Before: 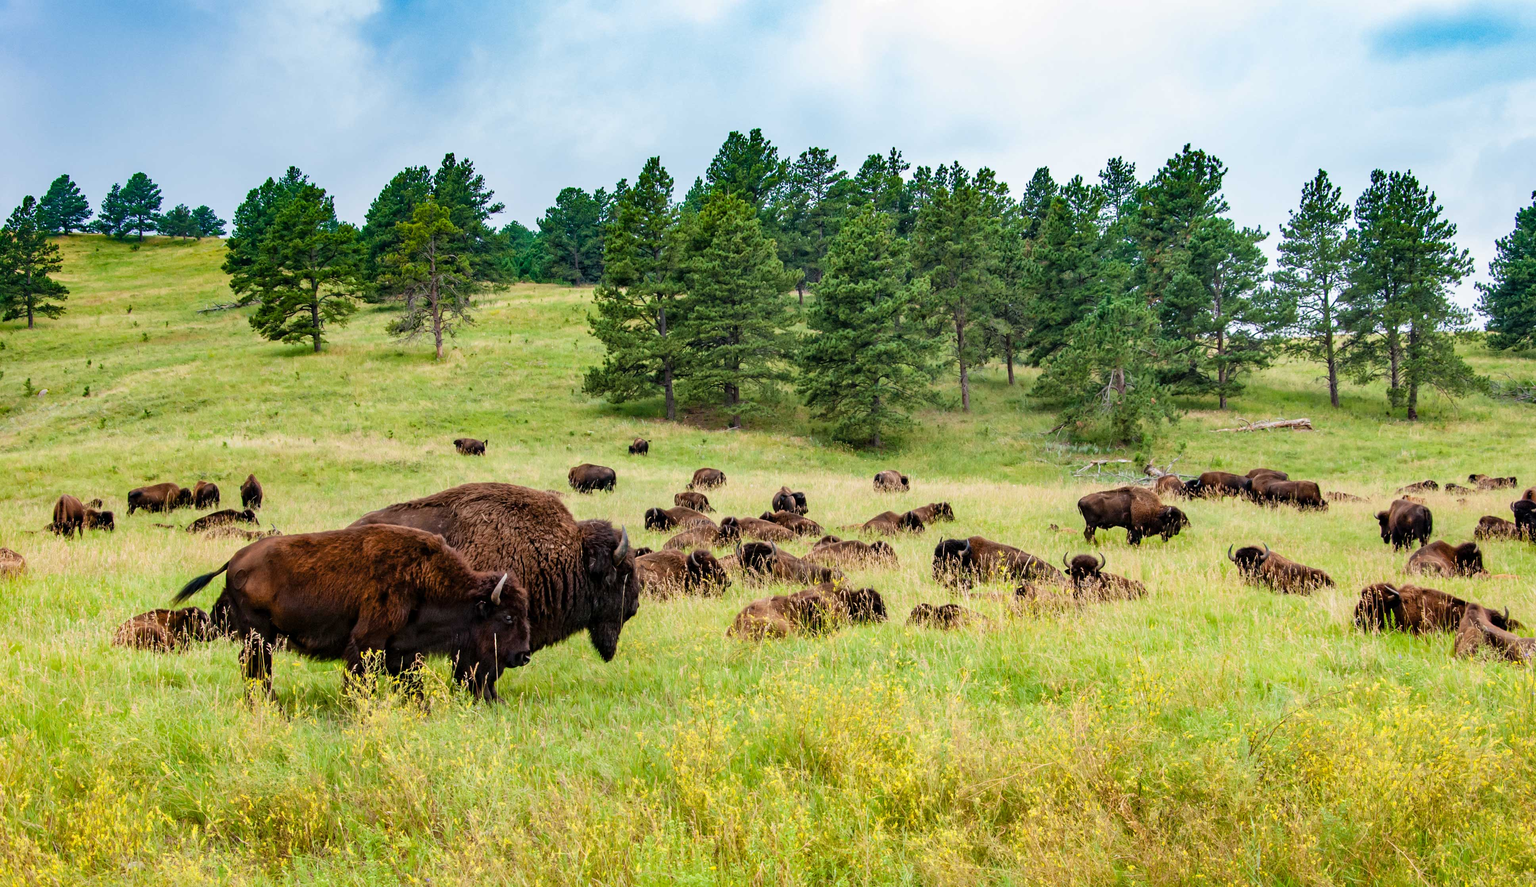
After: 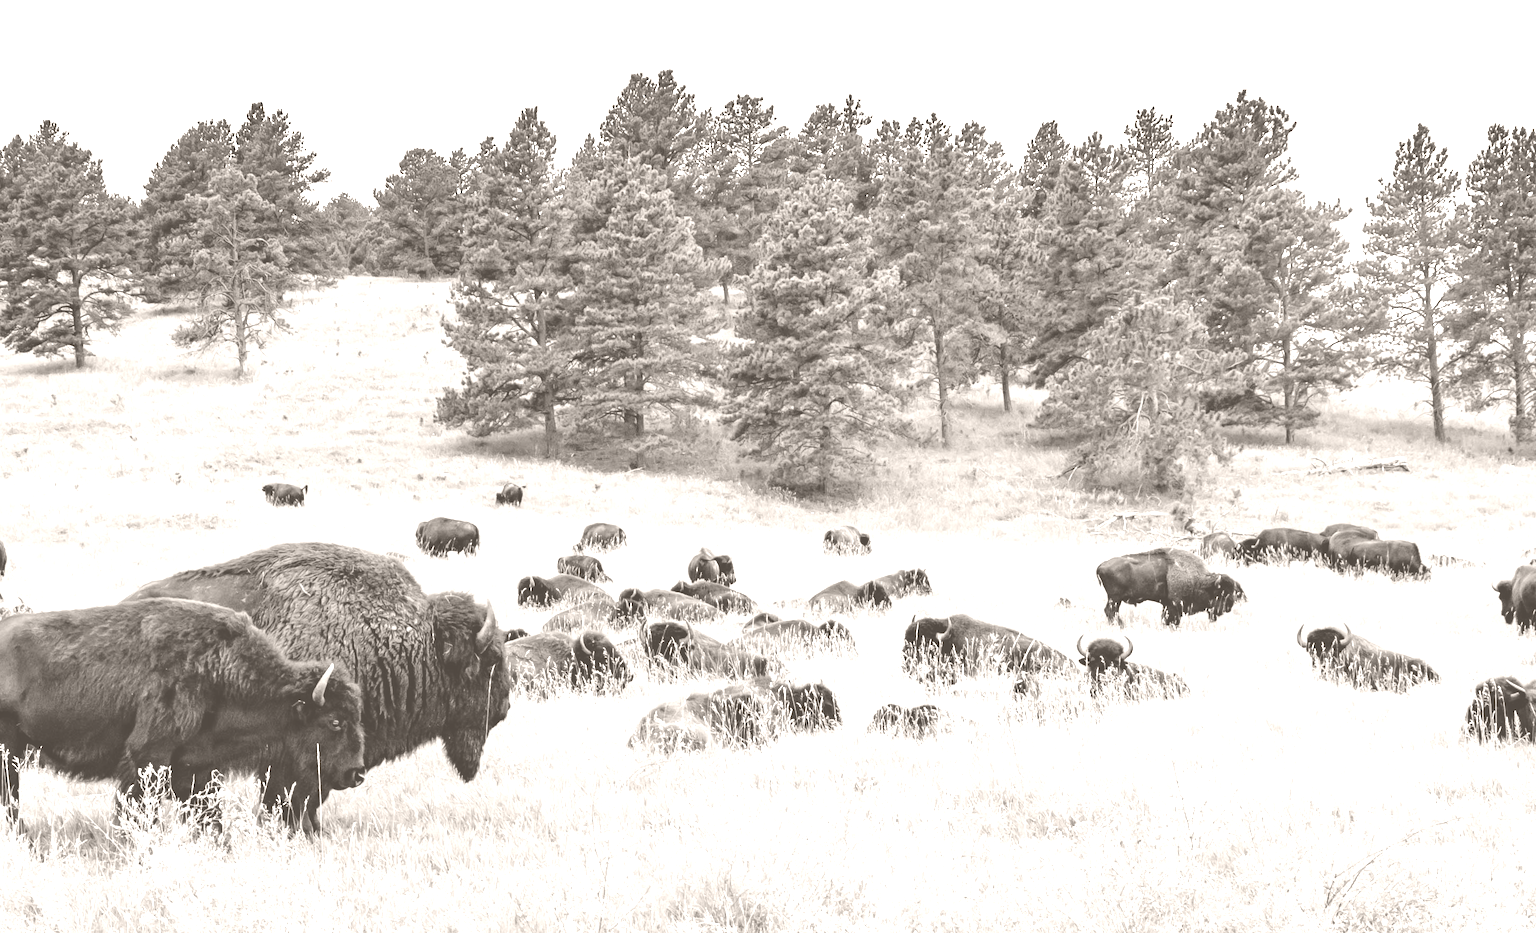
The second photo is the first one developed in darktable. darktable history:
color balance rgb: shadows lift › chroma 1.41%, shadows lift › hue 260°, power › chroma 0.5%, power › hue 260°, highlights gain › chroma 1%, highlights gain › hue 27°, saturation formula JzAzBz (2021)
colorize: hue 34.49°, saturation 35.33%, source mix 100%, lightness 55%, version 1
crop: left 16.768%, top 8.653%, right 8.362%, bottom 12.485%
